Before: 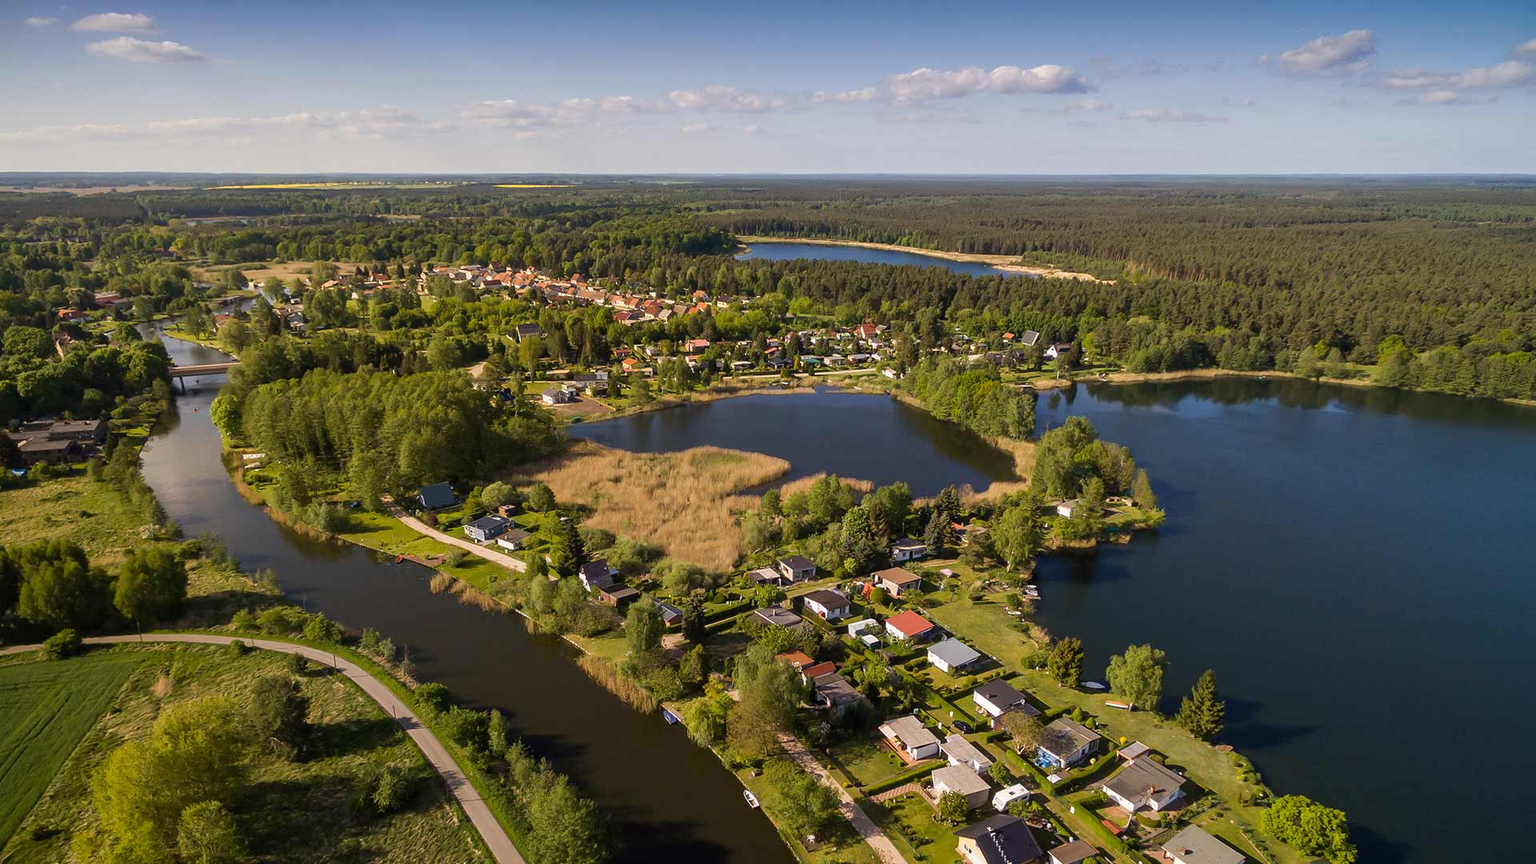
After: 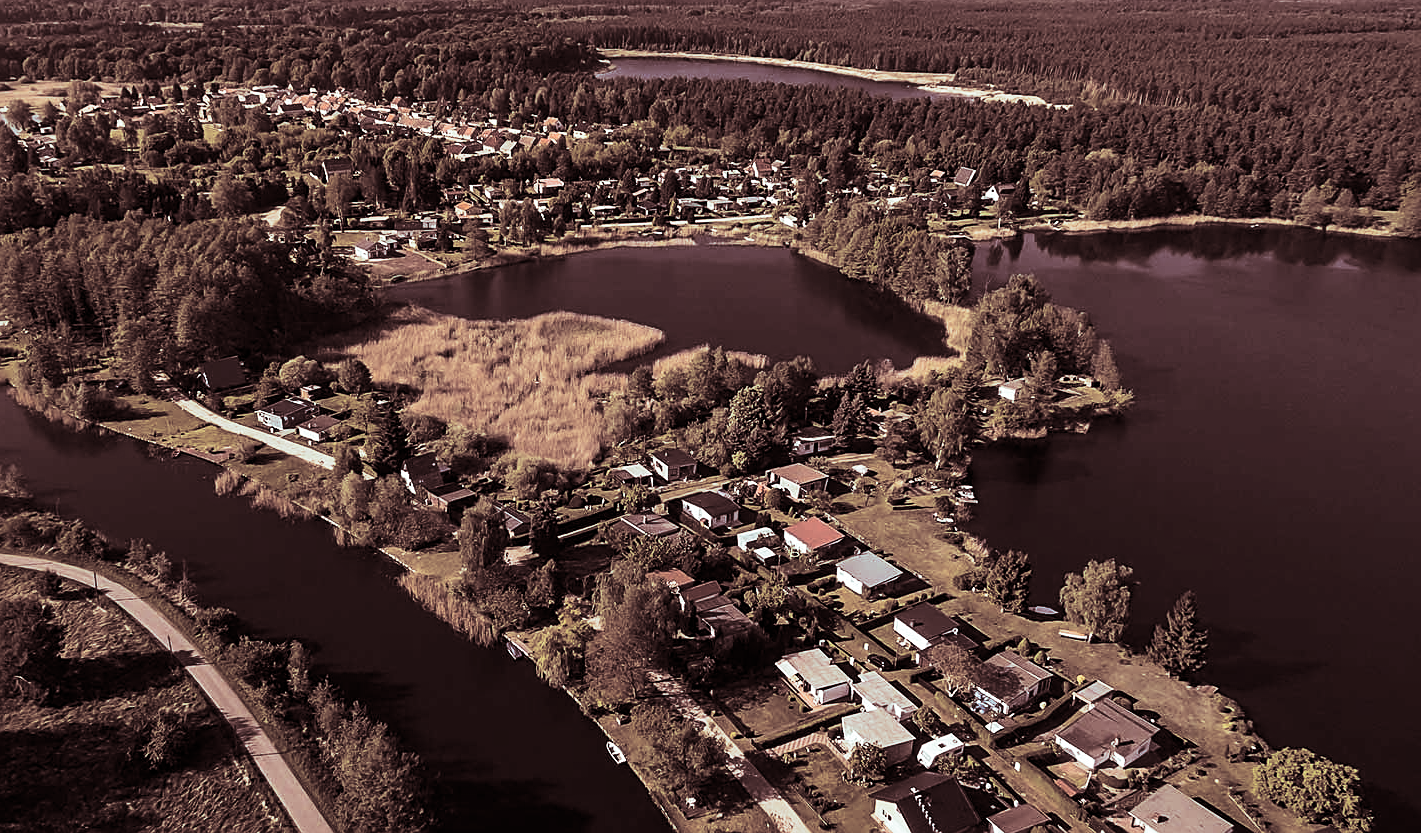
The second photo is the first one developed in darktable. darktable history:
crop: left 16.871%, top 22.857%, right 9.116%
contrast brightness saturation: contrast 0.25, saturation -0.31
sharpen: on, module defaults
split-toning: shadows › saturation 0.3, highlights › hue 180°, highlights › saturation 0.3, compress 0%
